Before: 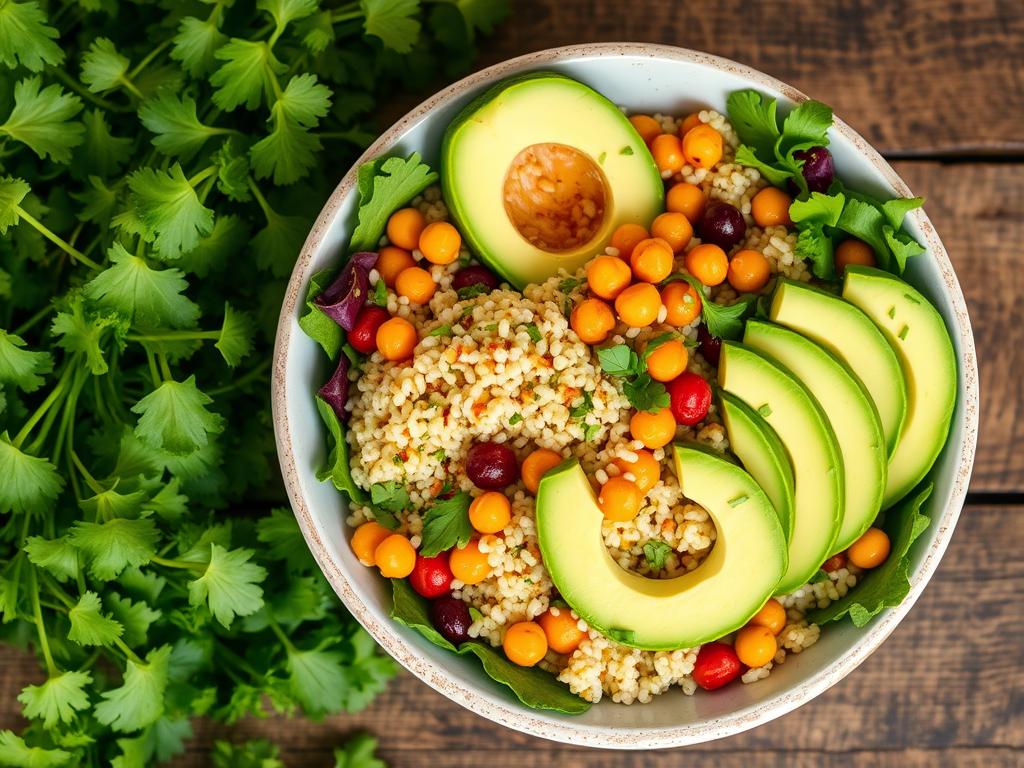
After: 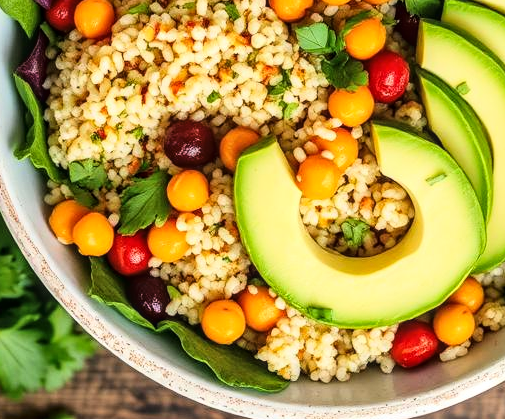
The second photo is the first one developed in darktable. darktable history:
crop: left 29.551%, top 41.933%, right 21.1%, bottom 3.468%
local contrast: on, module defaults
tone curve: curves: ch0 [(0, 0.011) (0.053, 0.026) (0.174, 0.115) (0.416, 0.417) (0.697, 0.758) (0.852, 0.902) (0.991, 0.981)]; ch1 [(0, 0) (0.264, 0.22) (0.407, 0.373) (0.463, 0.457) (0.492, 0.5) (0.512, 0.511) (0.54, 0.543) (0.585, 0.617) (0.659, 0.686) (0.78, 0.8) (1, 1)]; ch2 [(0, 0) (0.438, 0.449) (0.473, 0.469) (0.503, 0.5) (0.523, 0.534) (0.562, 0.591) (0.612, 0.627) (0.701, 0.707) (1, 1)], color space Lab, linked channels, preserve colors none
